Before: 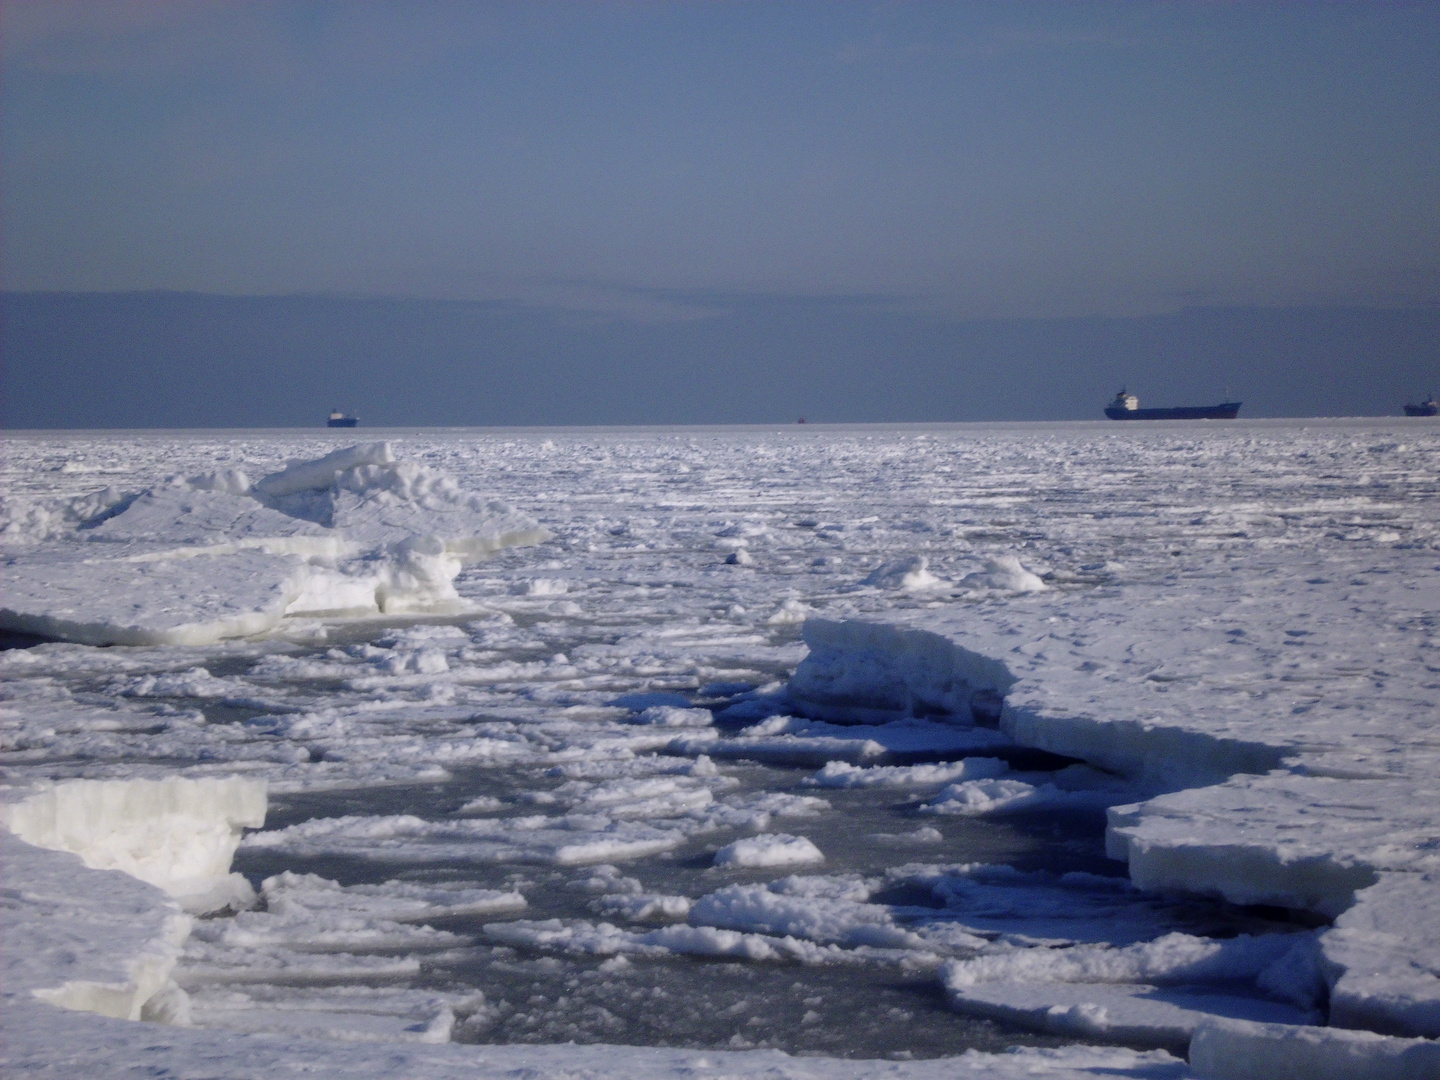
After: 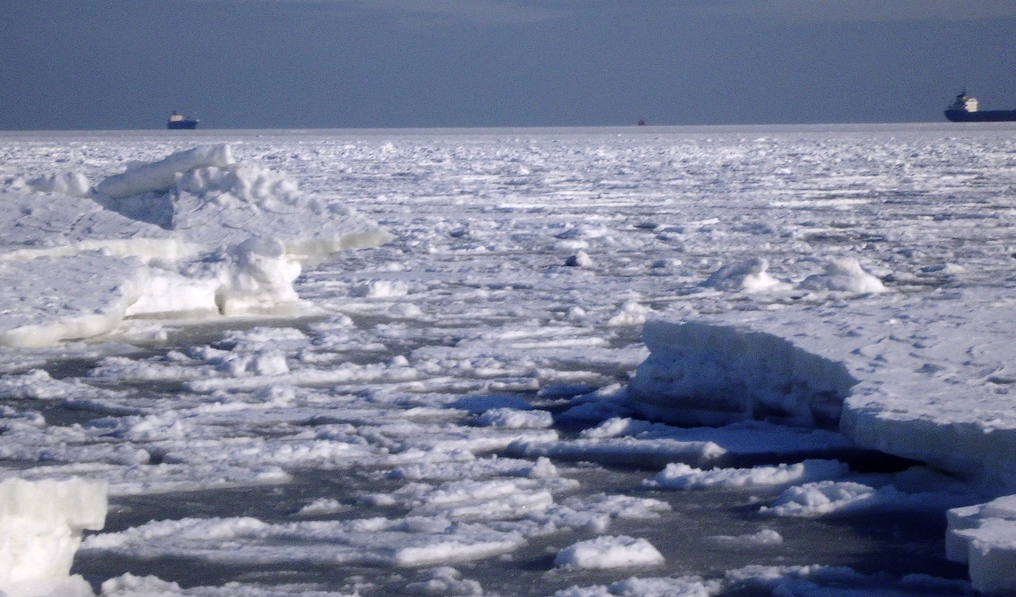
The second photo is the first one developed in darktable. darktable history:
crop: left 11.123%, top 27.61%, right 18.3%, bottom 17.034%
tone equalizer: -8 EV -0.417 EV, -7 EV -0.389 EV, -6 EV -0.333 EV, -5 EV -0.222 EV, -3 EV 0.222 EV, -2 EV 0.333 EV, -1 EV 0.389 EV, +0 EV 0.417 EV, edges refinement/feathering 500, mask exposure compensation -1.57 EV, preserve details no
